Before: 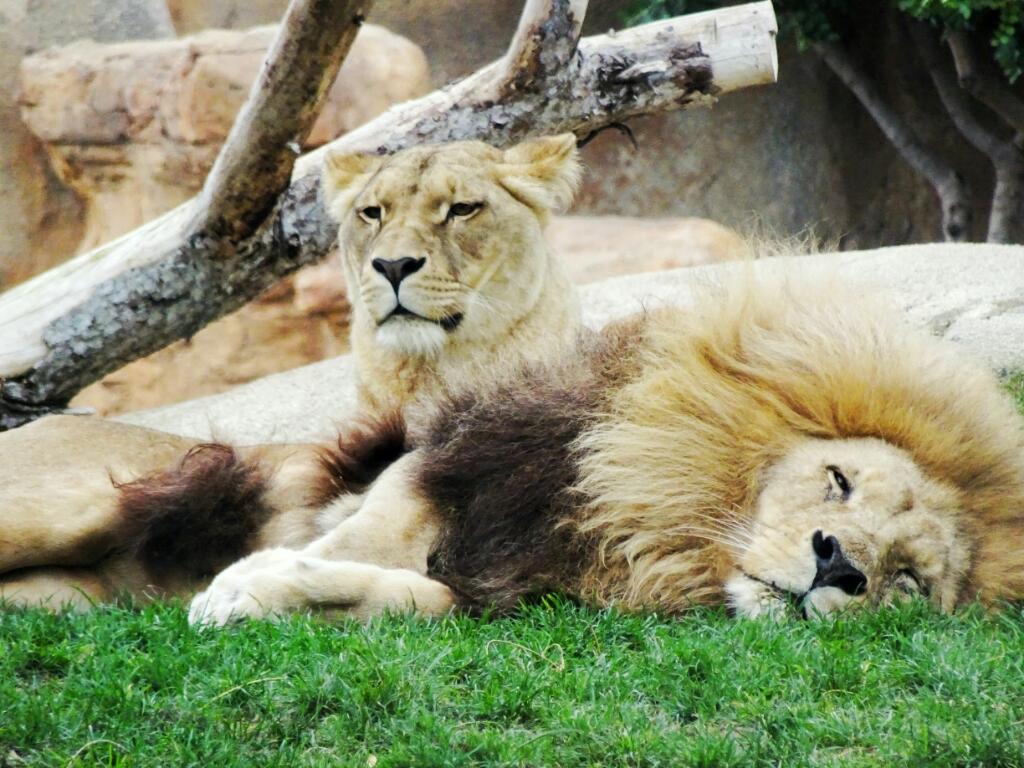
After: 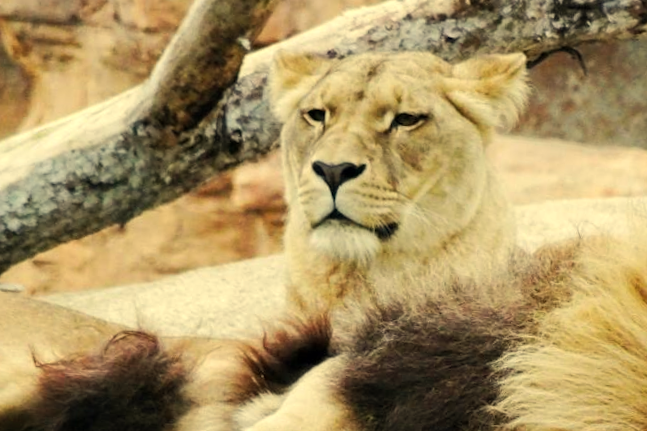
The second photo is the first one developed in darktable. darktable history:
white balance: red 1.08, blue 0.791
crop and rotate: angle -4.99°, left 2.122%, top 6.945%, right 27.566%, bottom 30.519%
